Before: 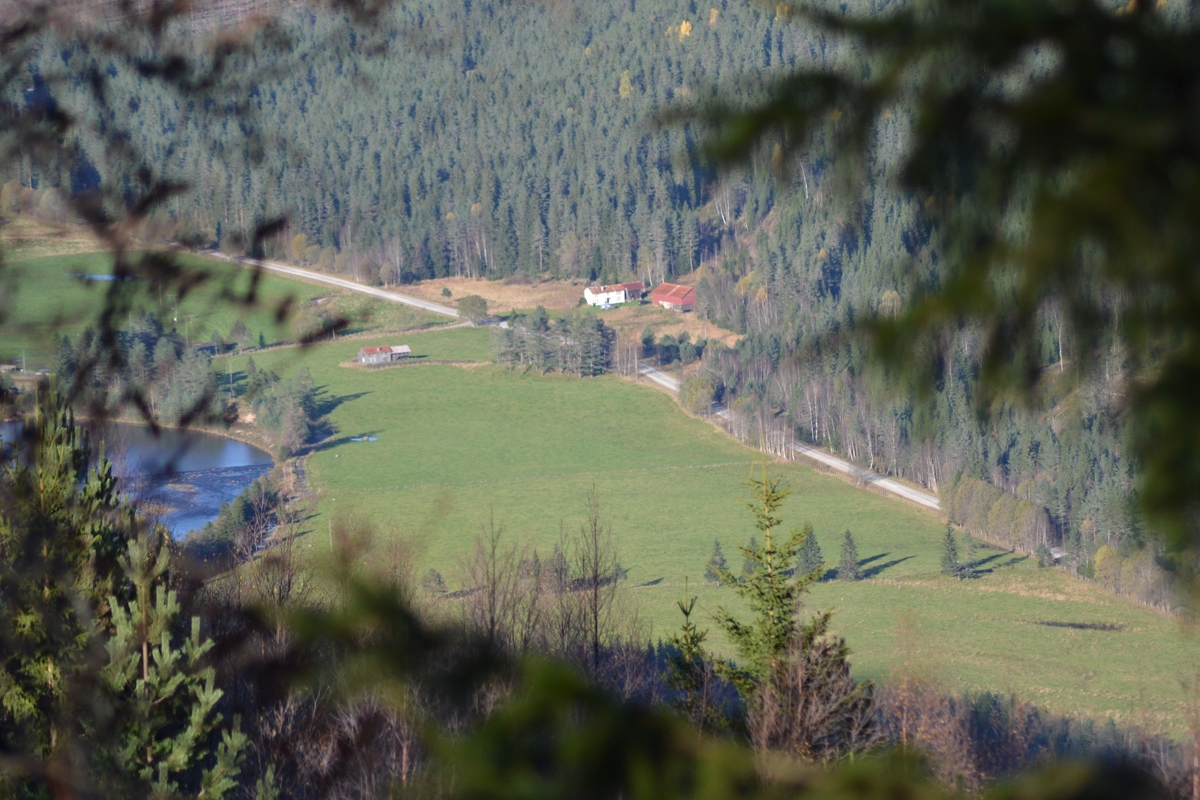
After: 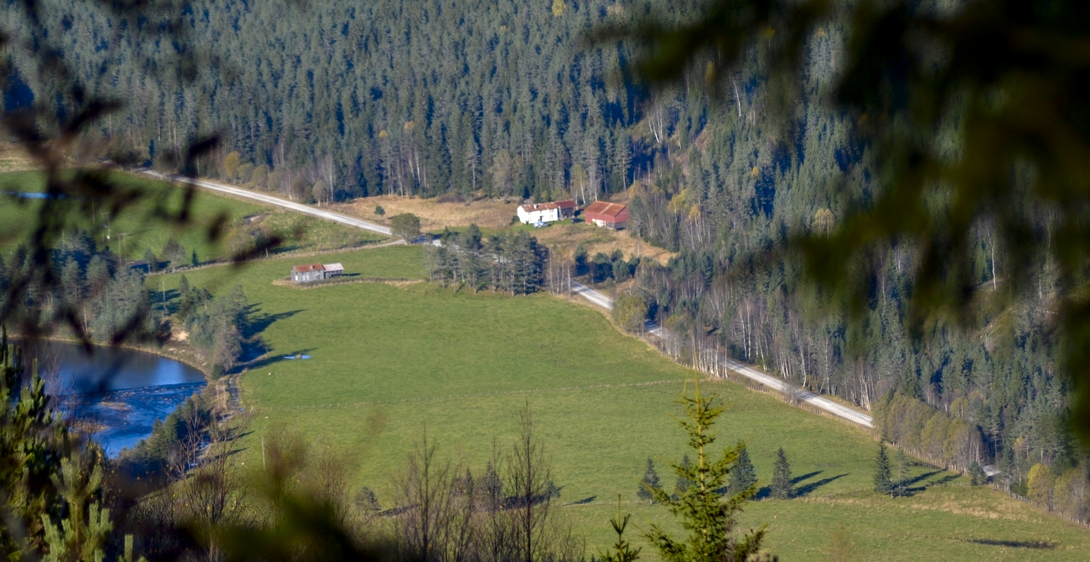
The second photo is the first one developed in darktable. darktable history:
crop: left 5.596%, top 10.314%, right 3.534%, bottom 19.395%
color contrast: green-magenta contrast 0.85, blue-yellow contrast 1.25, unbound 0
local contrast: on, module defaults
contrast brightness saturation: brightness -0.2, saturation 0.08
